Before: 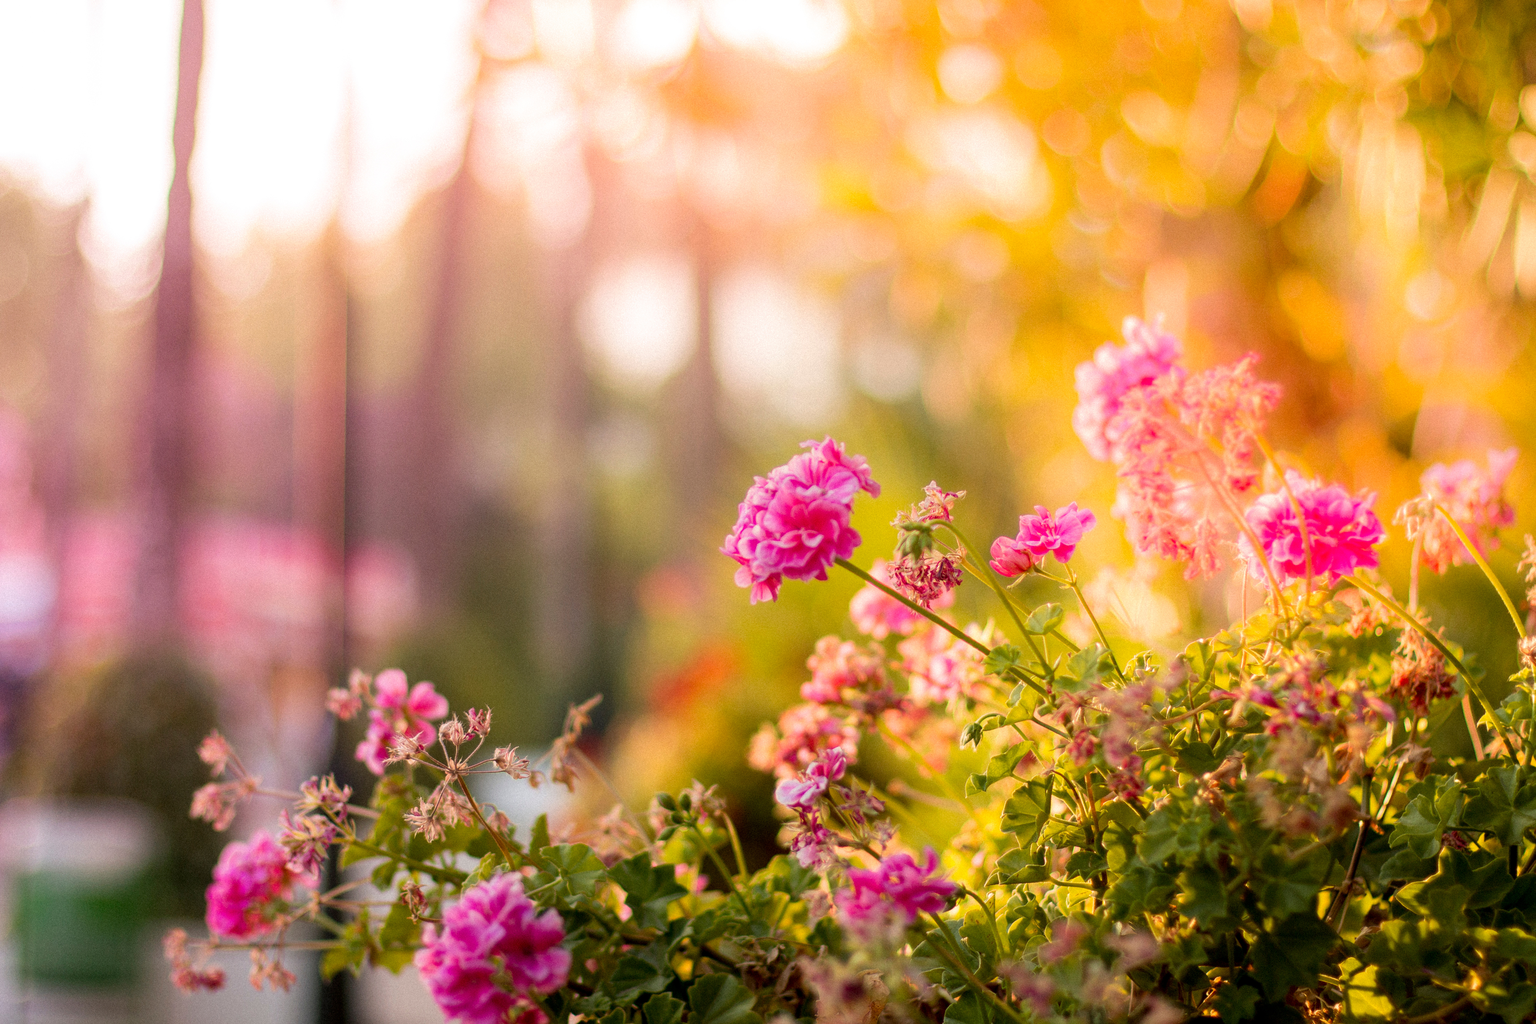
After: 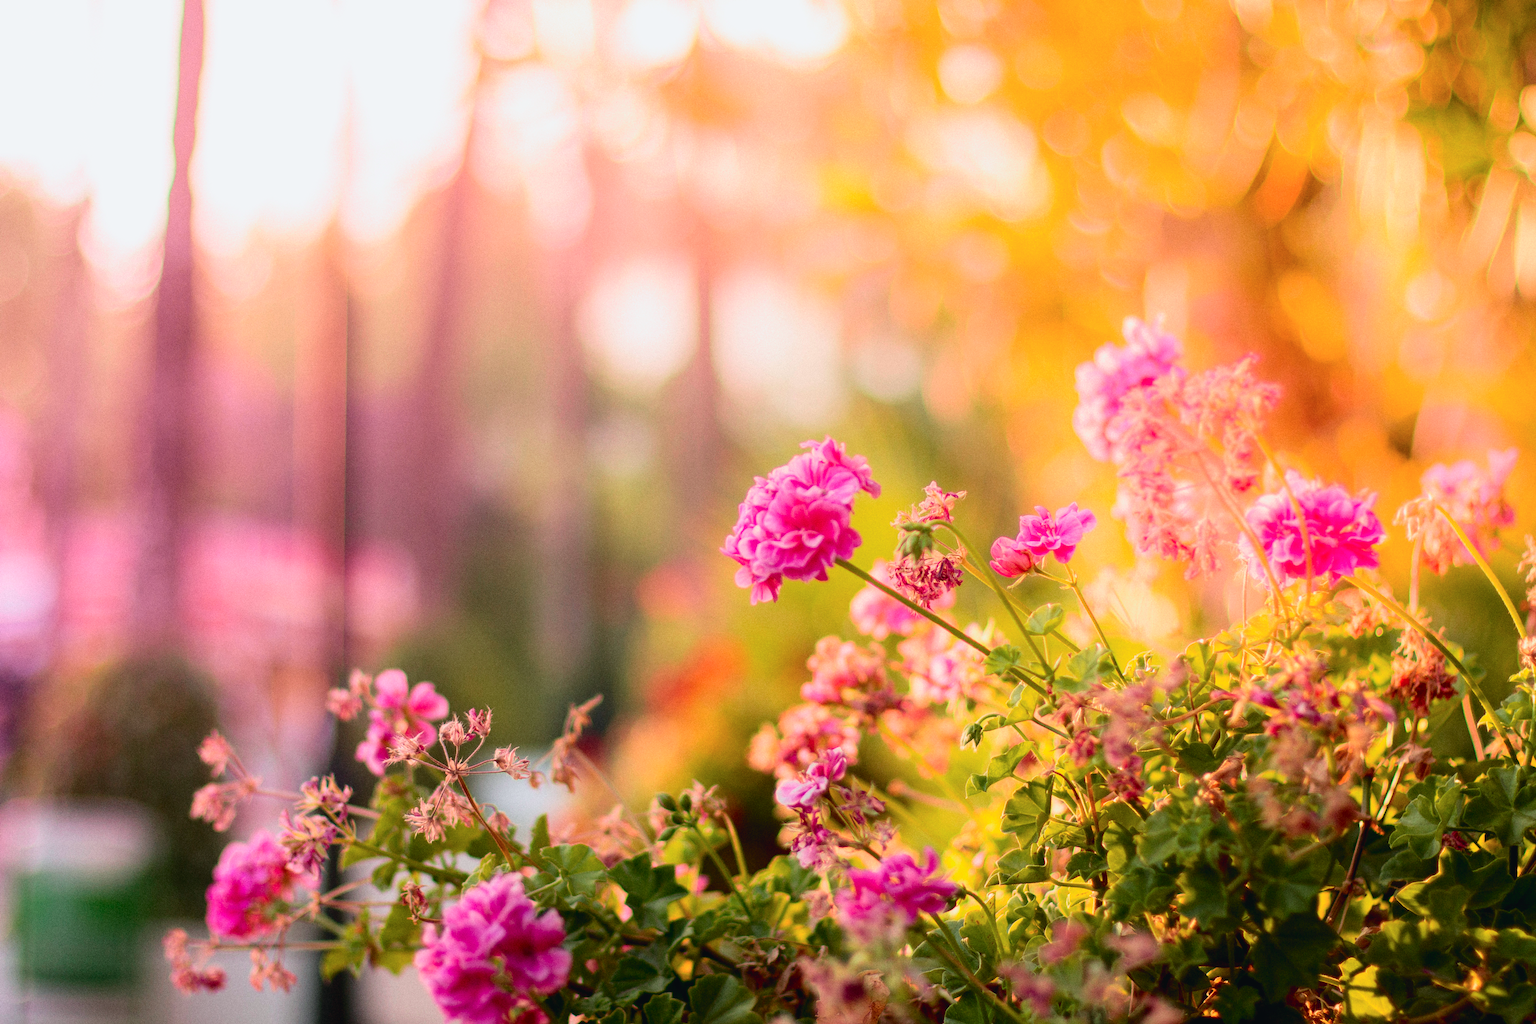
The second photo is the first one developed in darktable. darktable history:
tone curve: curves: ch0 [(0, 0.025) (0.15, 0.143) (0.452, 0.486) (0.751, 0.788) (1, 0.961)]; ch1 [(0, 0) (0.43, 0.408) (0.476, 0.469) (0.497, 0.494) (0.546, 0.571) (0.566, 0.607) (0.62, 0.657) (1, 1)]; ch2 [(0, 0) (0.386, 0.397) (0.505, 0.498) (0.547, 0.546) (0.579, 0.58) (1, 1)], color space Lab, independent channels, preserve colors none
